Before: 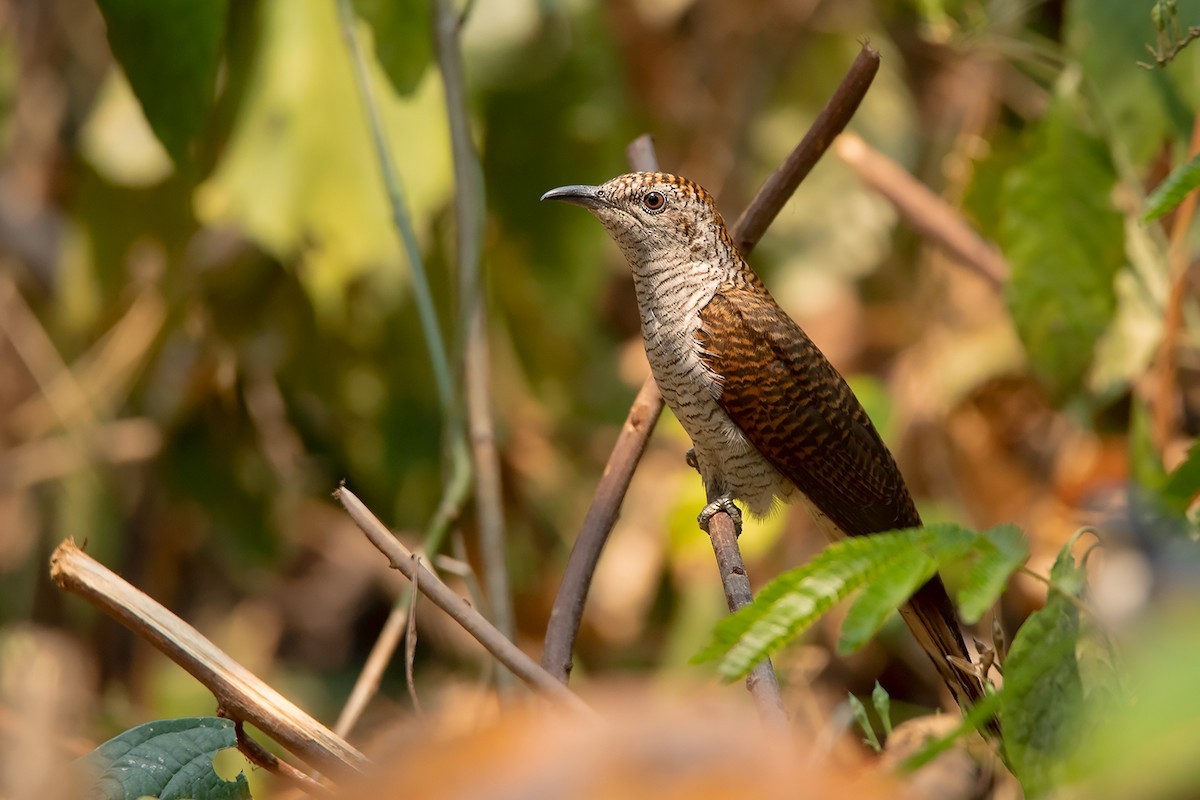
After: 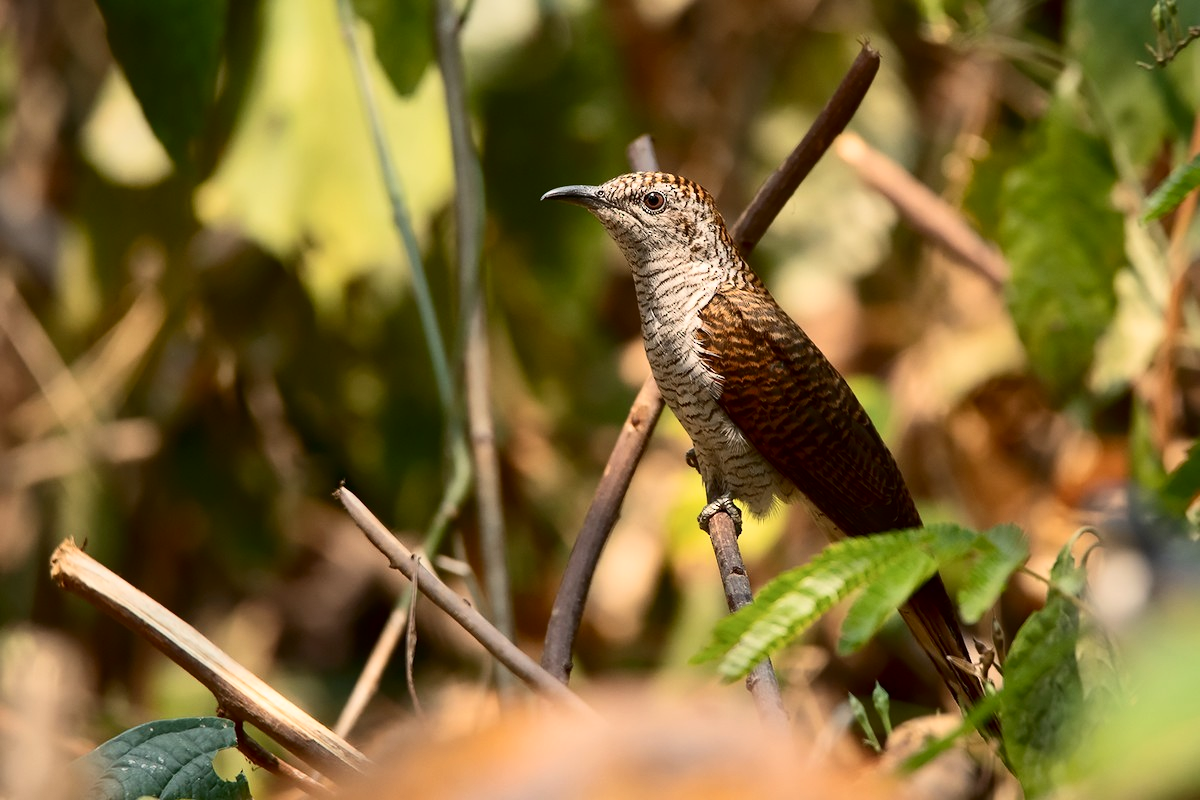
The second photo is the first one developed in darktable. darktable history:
contrast brightness saturation: contrast 0.27
